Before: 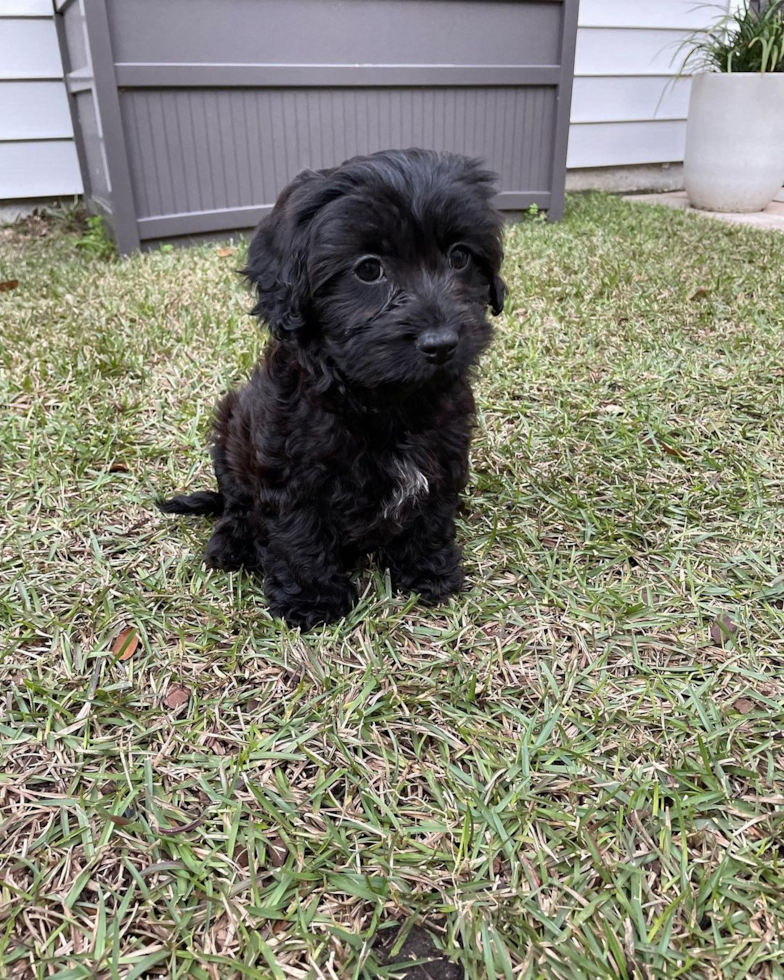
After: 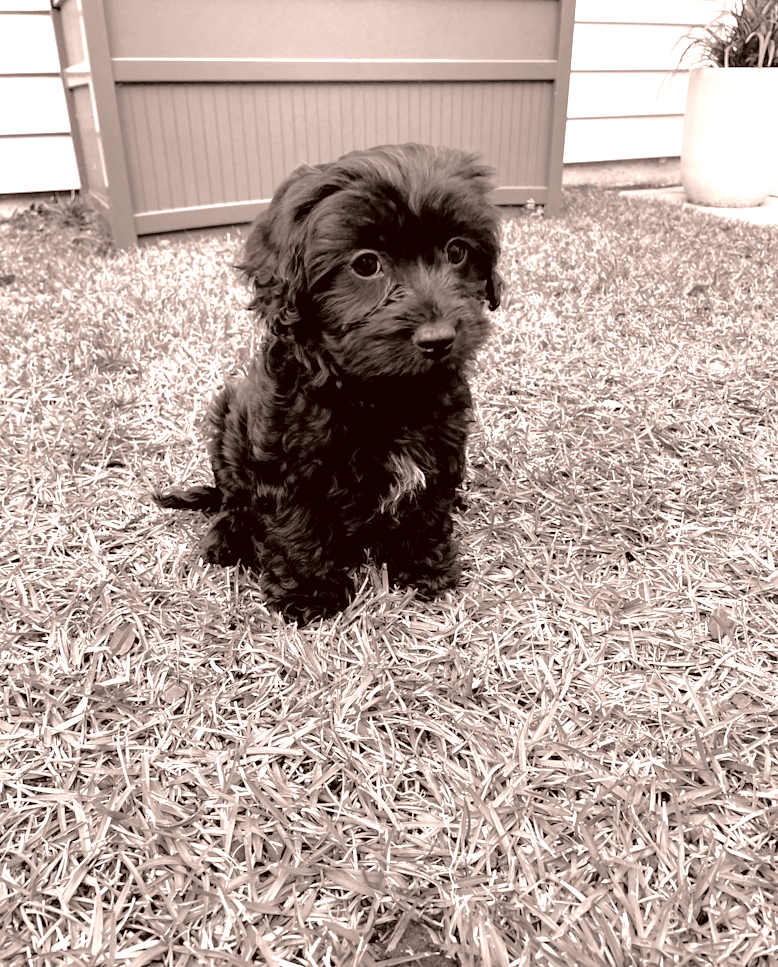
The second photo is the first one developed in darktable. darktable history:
levels: levels [0, 0.474, 0.947]
exposure: black level correction 0.005, exposure 0.005 EV, compensate exposure bias true, compensate highlight preservation false
tone equalizer: -8 EV -0.716 EV, -7 EV -0.721 EV, -6 EV -0.621 EV, -5 EV -0.381 EV, -3 EV 0.402 EV, -2 EV 0.6 EV, -1 EV 0.676 EV, +0 EV 0.775 EV
color calibration: output gray [0.18, 0.41, 0.41, 0], x 0.367, y 0.376, temperature 4363.19 K
tone curve: curves: ch0 [(0, 0) (0.004, 0.008) (0.077, 0.156) (0.169, 0.29) (0.774, 0.774) (1, 1)], color space Lab, independent channels, preserve colors none
crop: left 0.418%, top 0.55%, right 0.233%, bottom 0.675%
color correction: highlights a* 10.18, highlights b* 9.66, shadows a* 8.84, shadows b* 8.29, saturation 0.819
